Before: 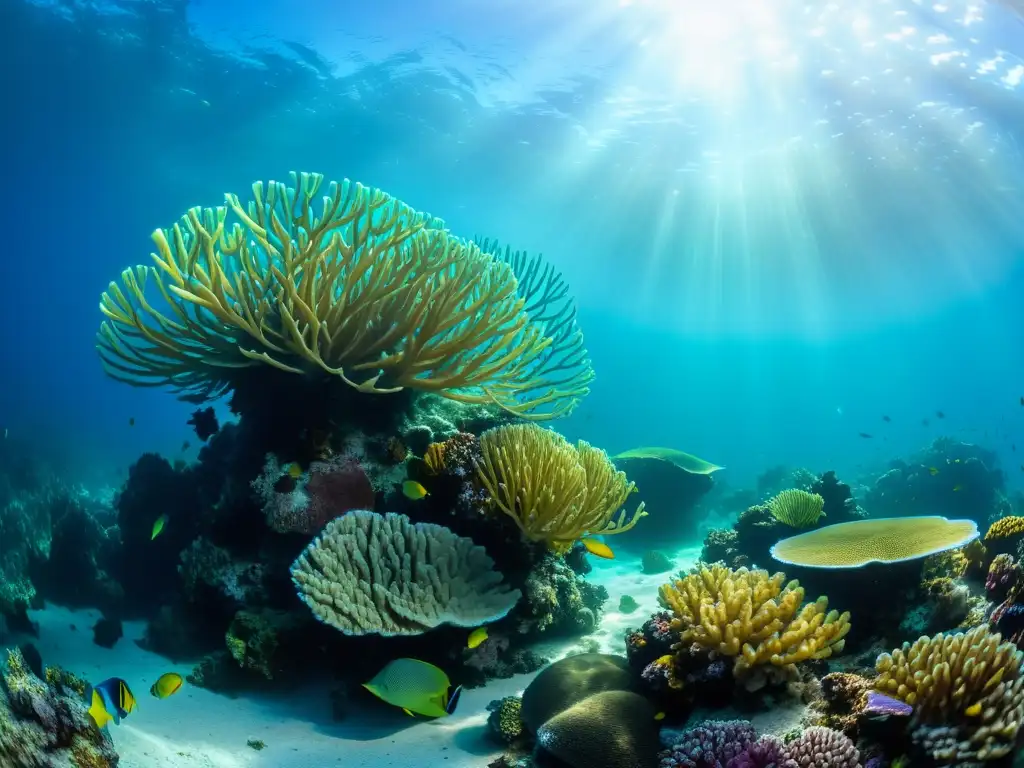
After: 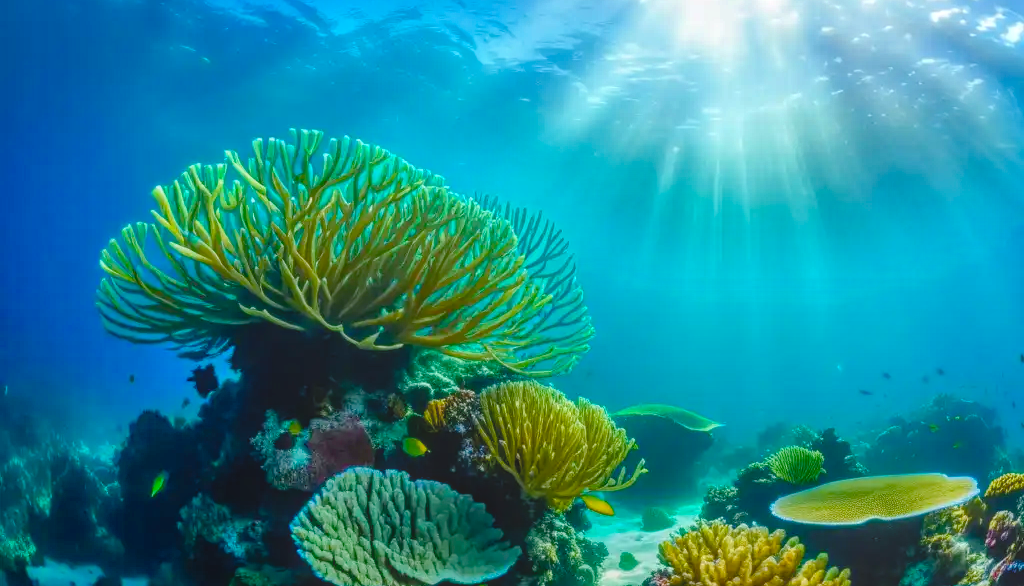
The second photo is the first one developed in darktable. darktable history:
base curve: curves: ch0 [(0, 0) (0.989, 0.992)], preserve colors none
crop: top 5.641%, bottom 17.977%
color balance rgb: perceptual saturation grading › global saturation 20%, perceptual saturation grading › highlights -14.278%, perceptual saturation grading › shadows 49.673%
local contrast: highlights 72%, shadows 19%, midtone range 0.191
haze removal: compatibility mode true, adaptive false
shadows and highlights: soften with gaussian
